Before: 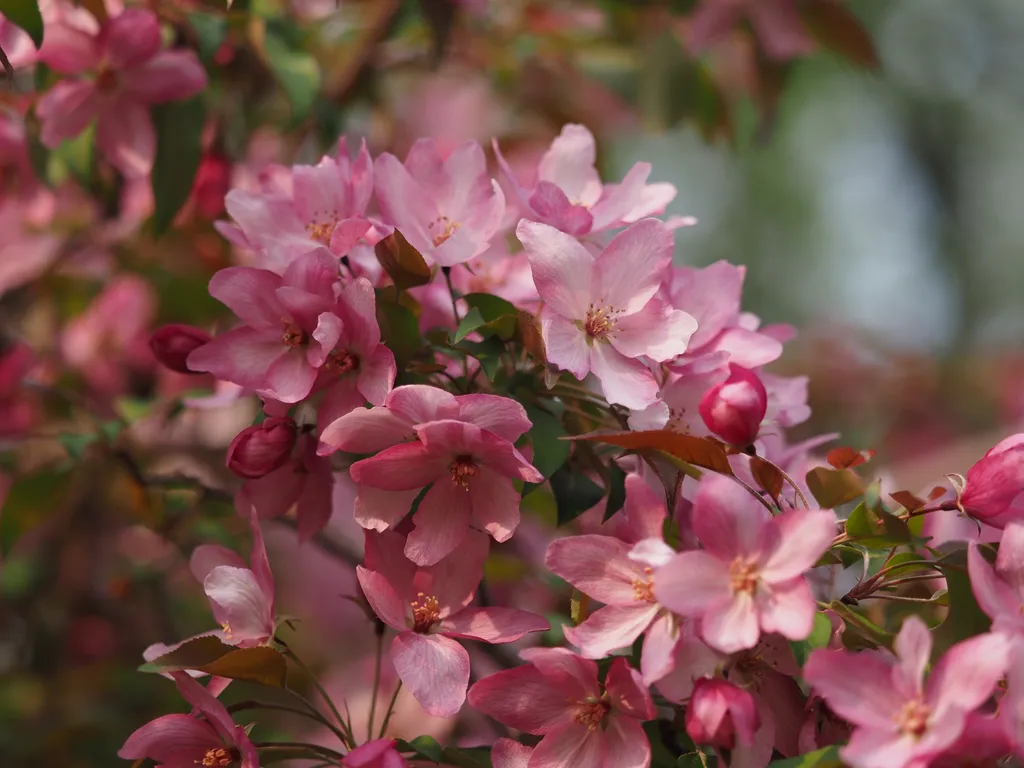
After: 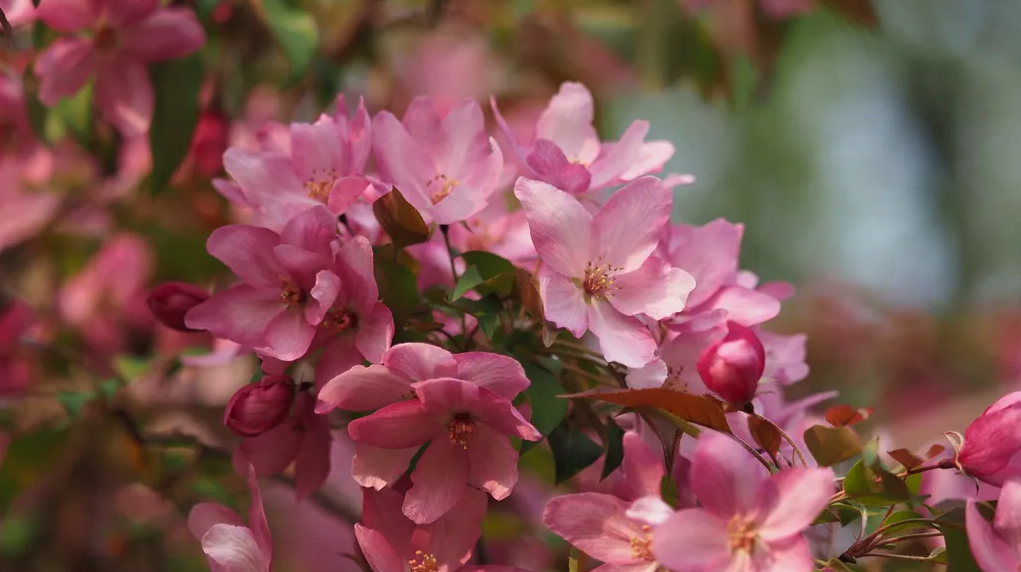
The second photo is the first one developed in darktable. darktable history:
crop: left 0.217%, top 5.548%, bottom 19.887%
velvia: on, module defaults
